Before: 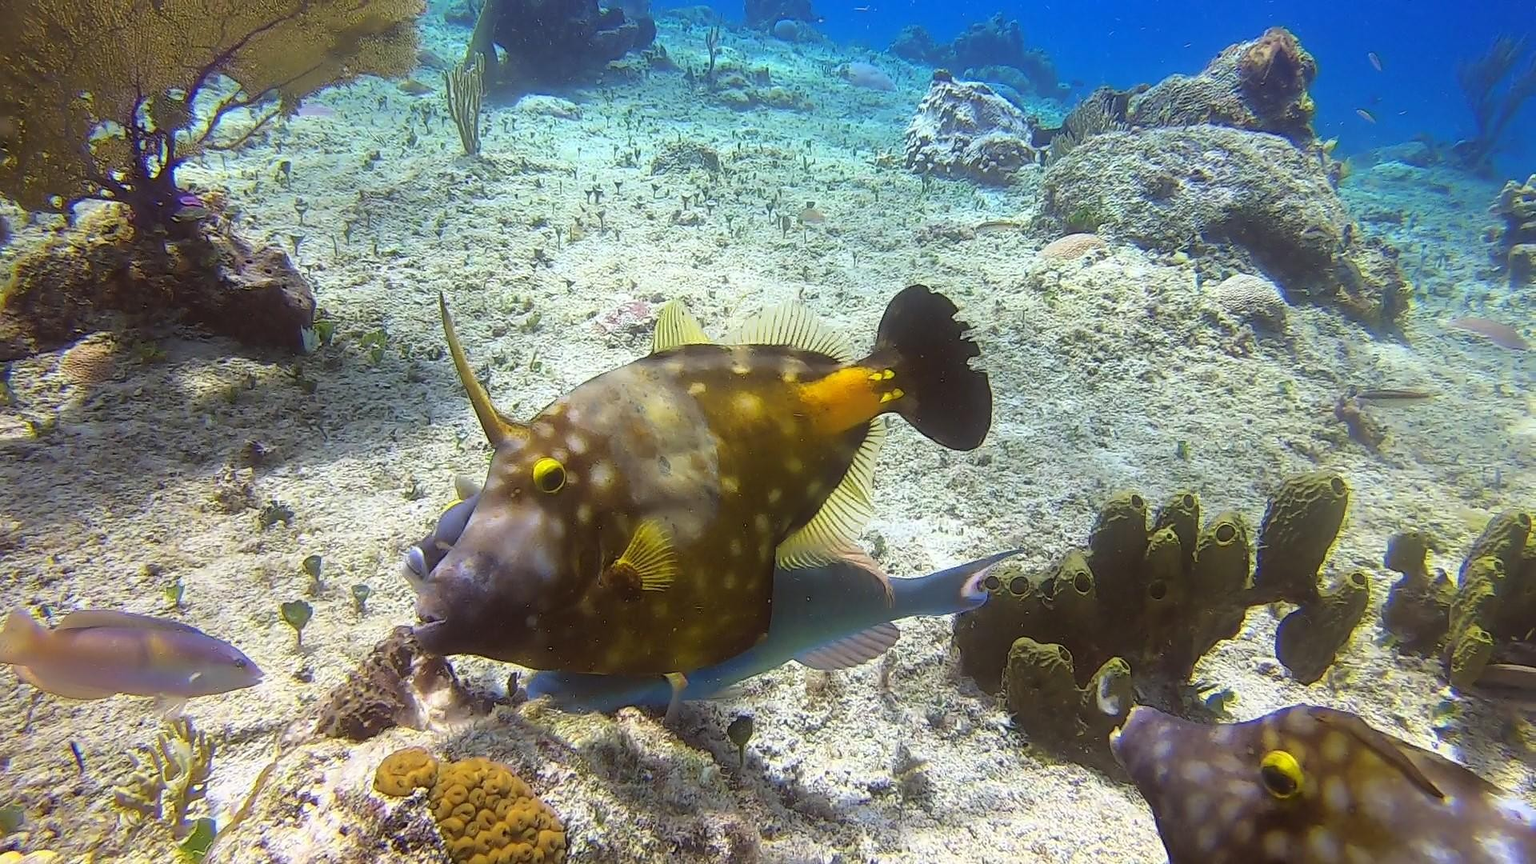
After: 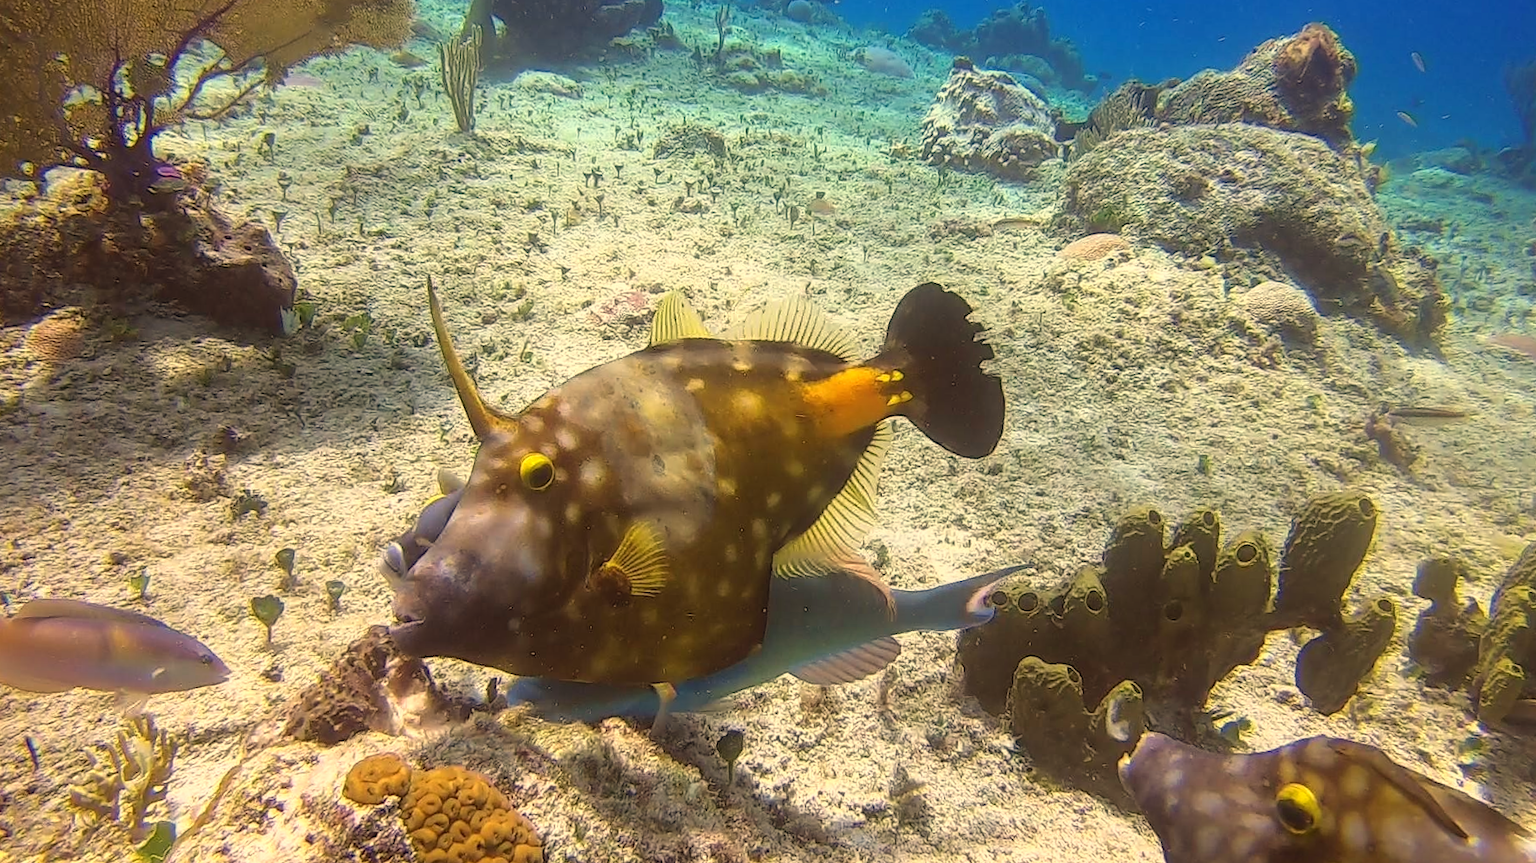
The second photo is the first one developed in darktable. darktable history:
local contrast: detail 110%
white balance: red 1.138, green 0.996, blue 0.812
crop and rotate: angle -1.69°
